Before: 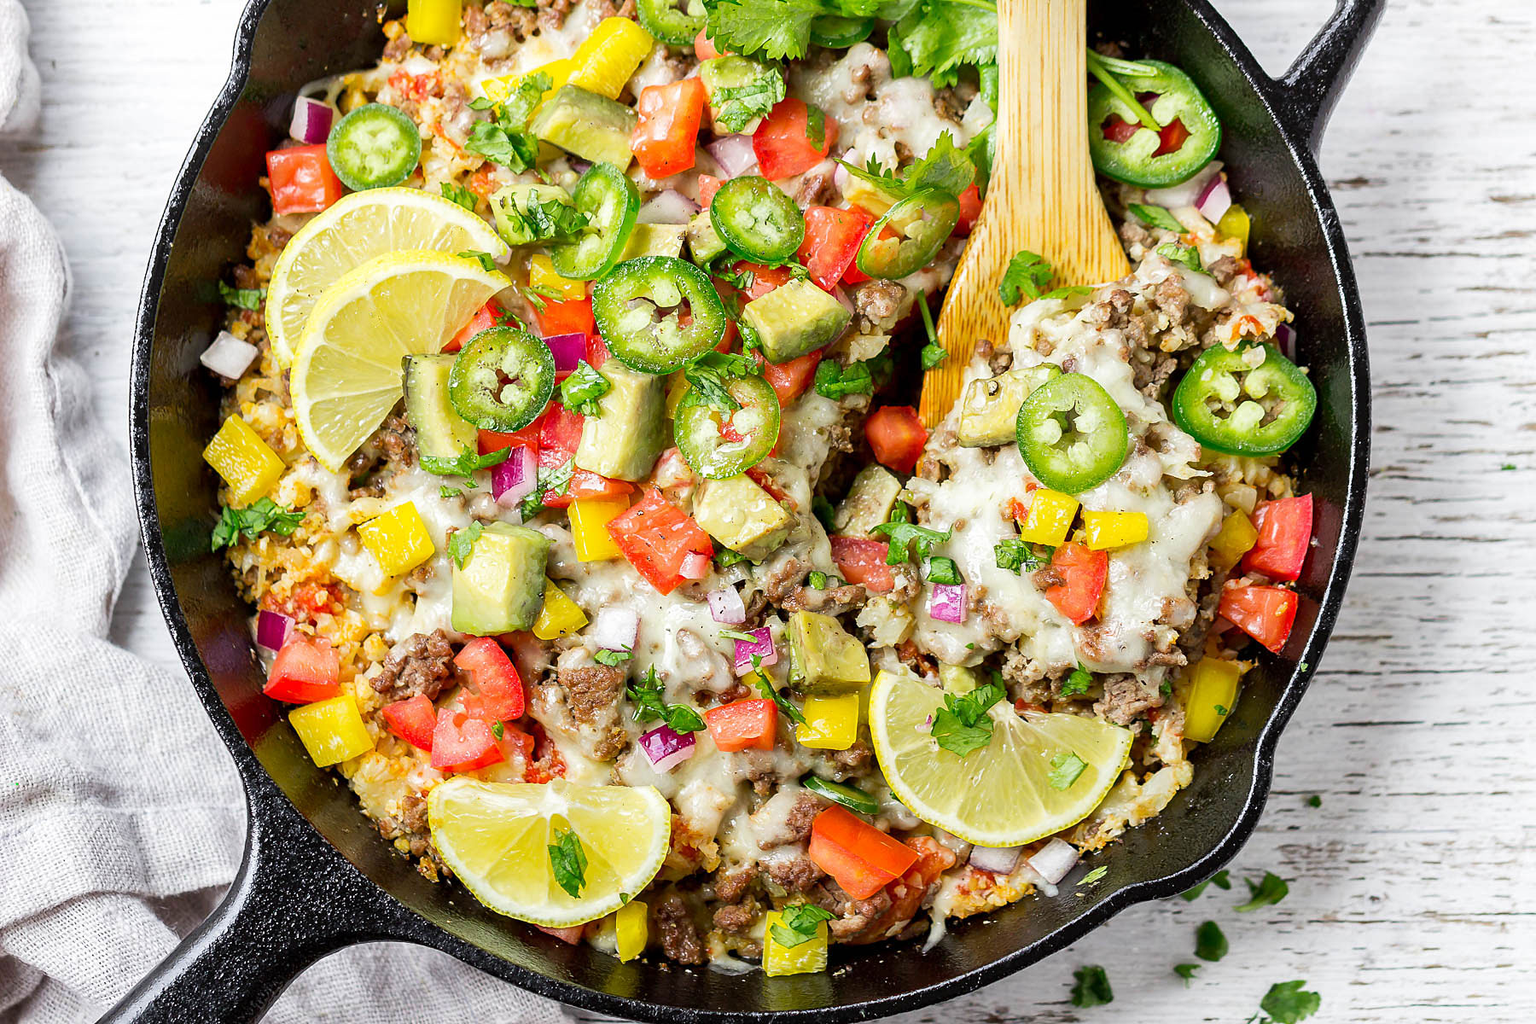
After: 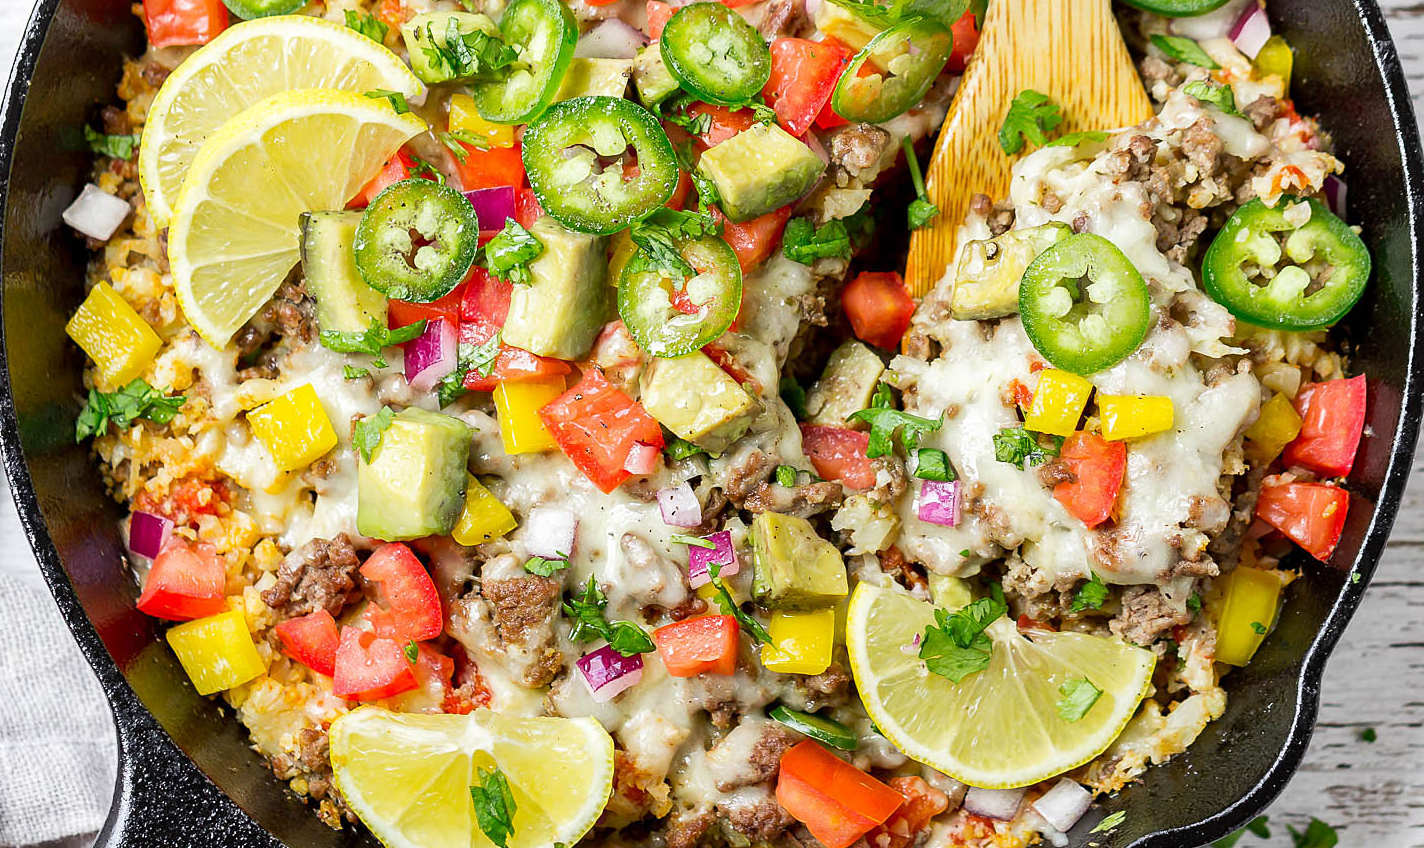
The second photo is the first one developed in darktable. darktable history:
crop: left 9.604%, top 17.015%, right 11.232%, bottom 12.307%
